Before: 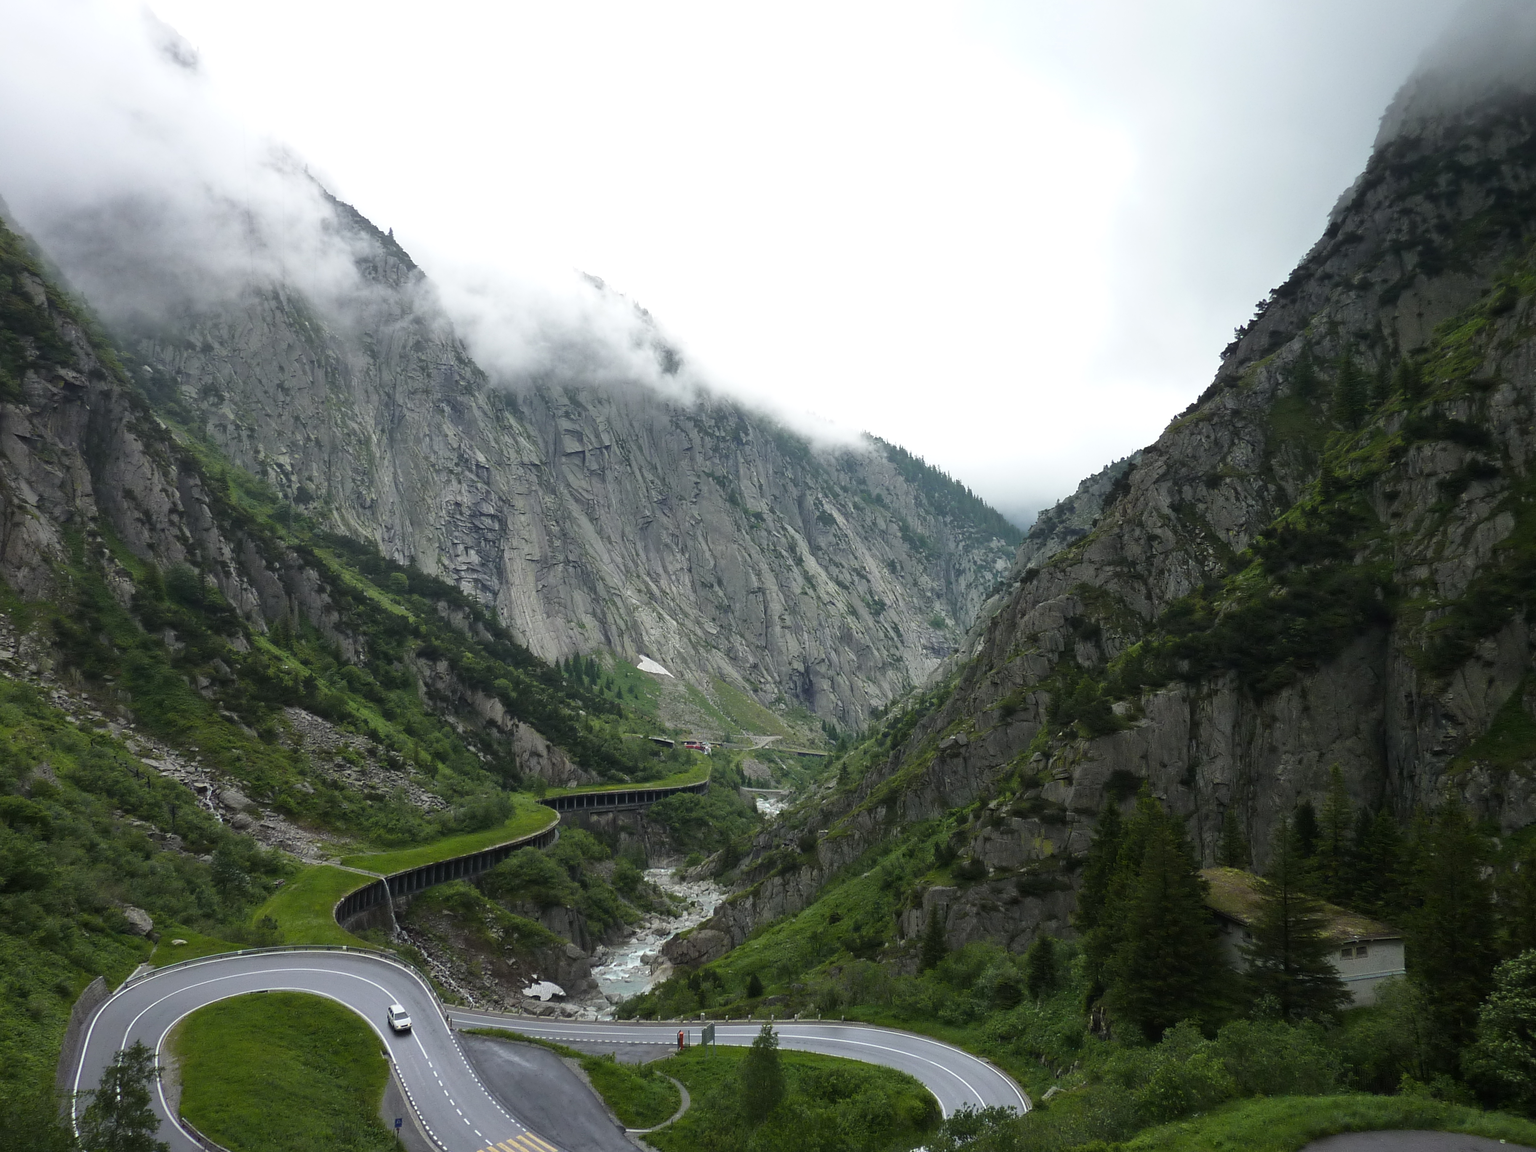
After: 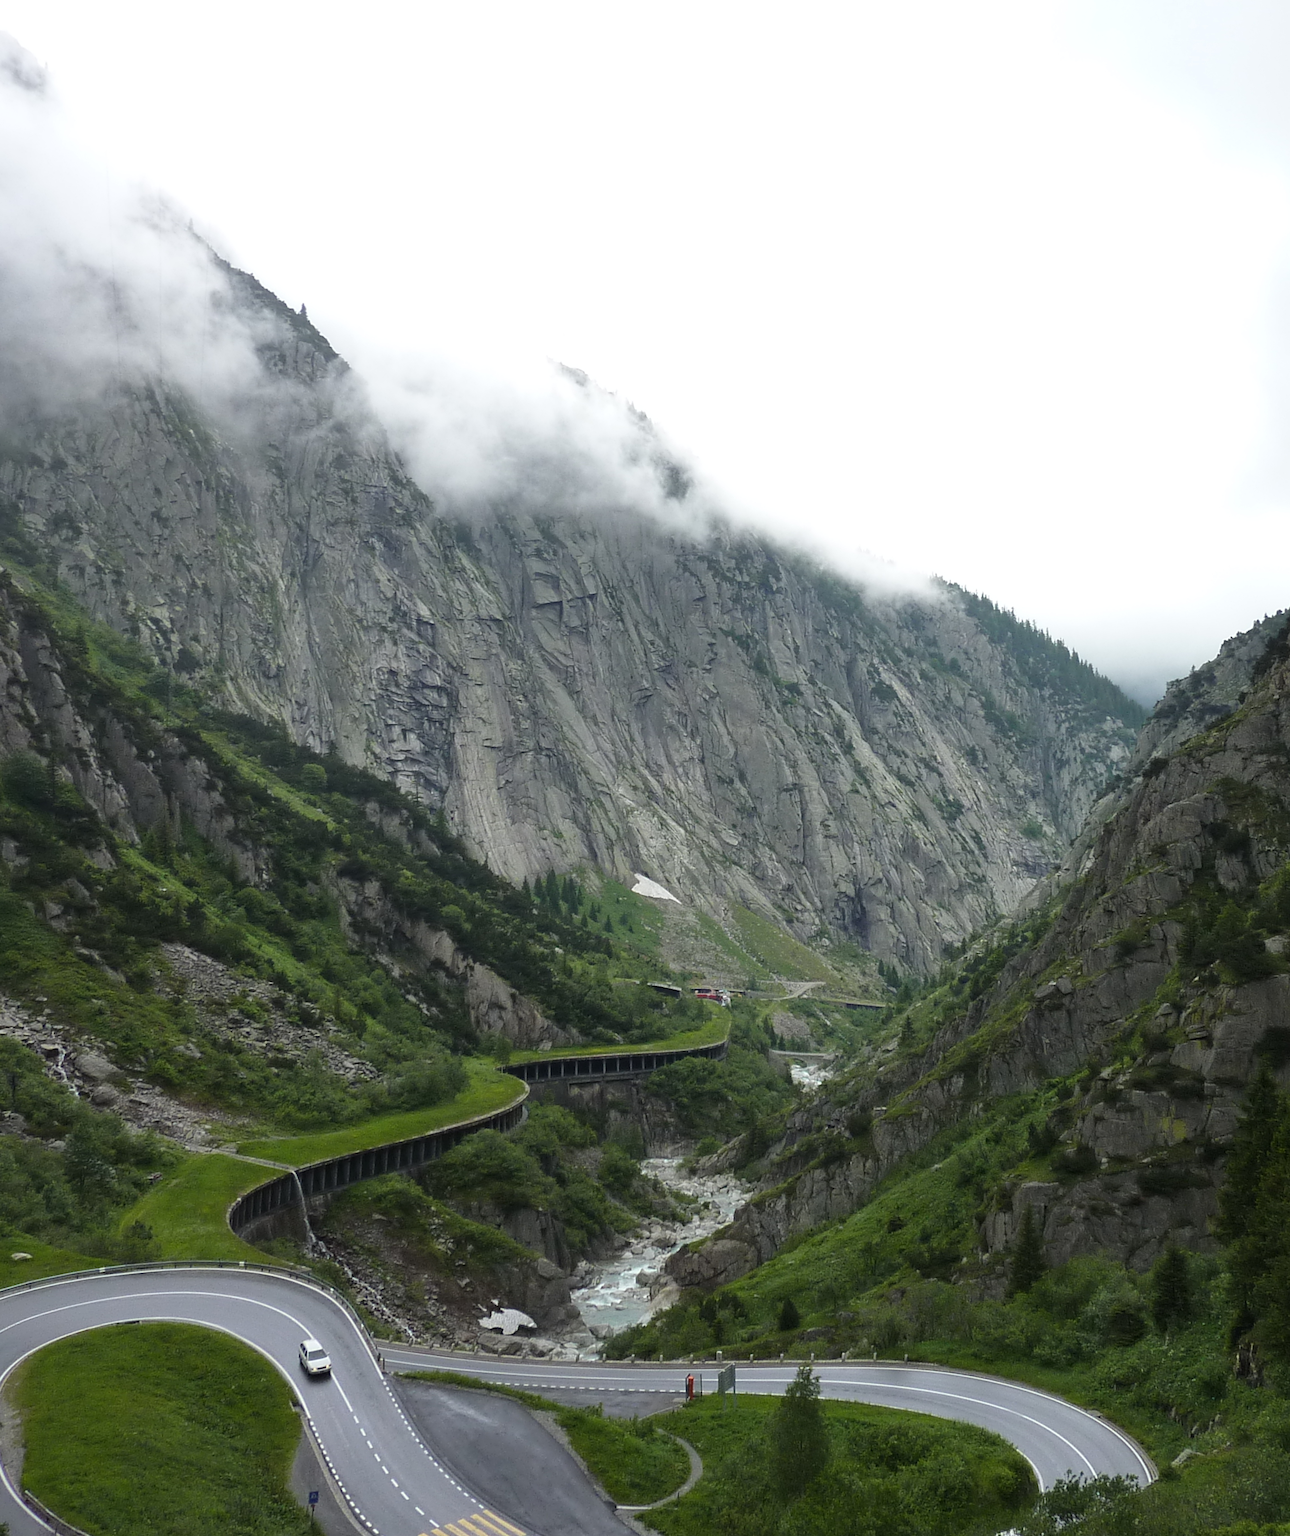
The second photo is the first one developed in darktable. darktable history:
crop: left 10.66%, right 26.297%
